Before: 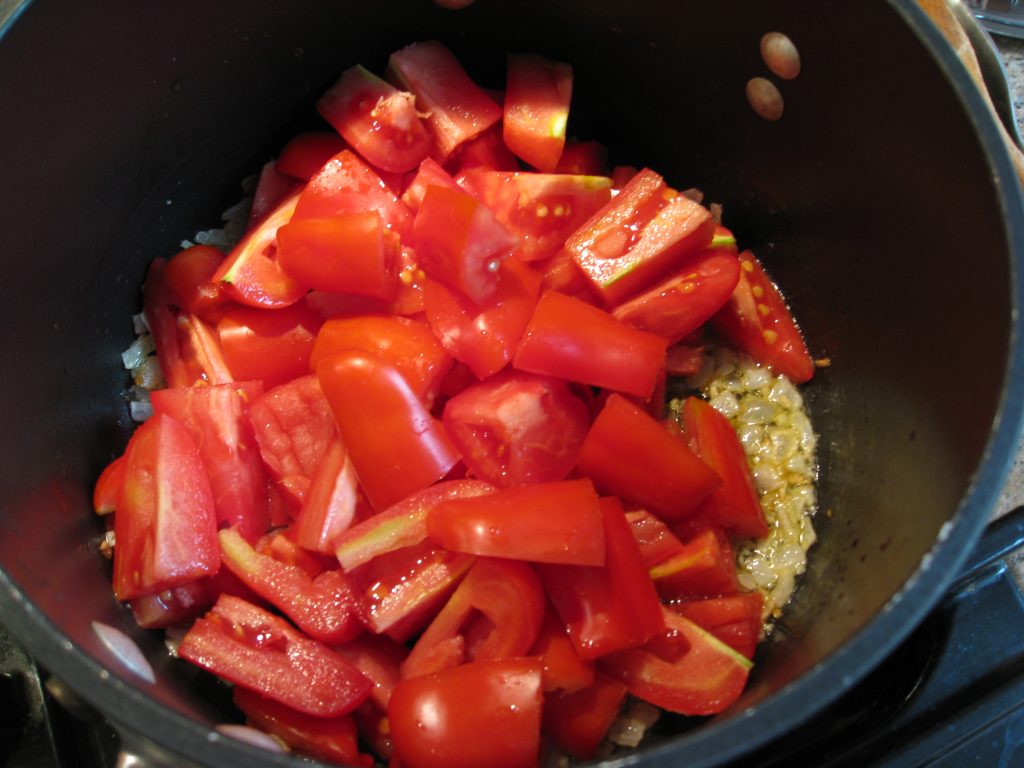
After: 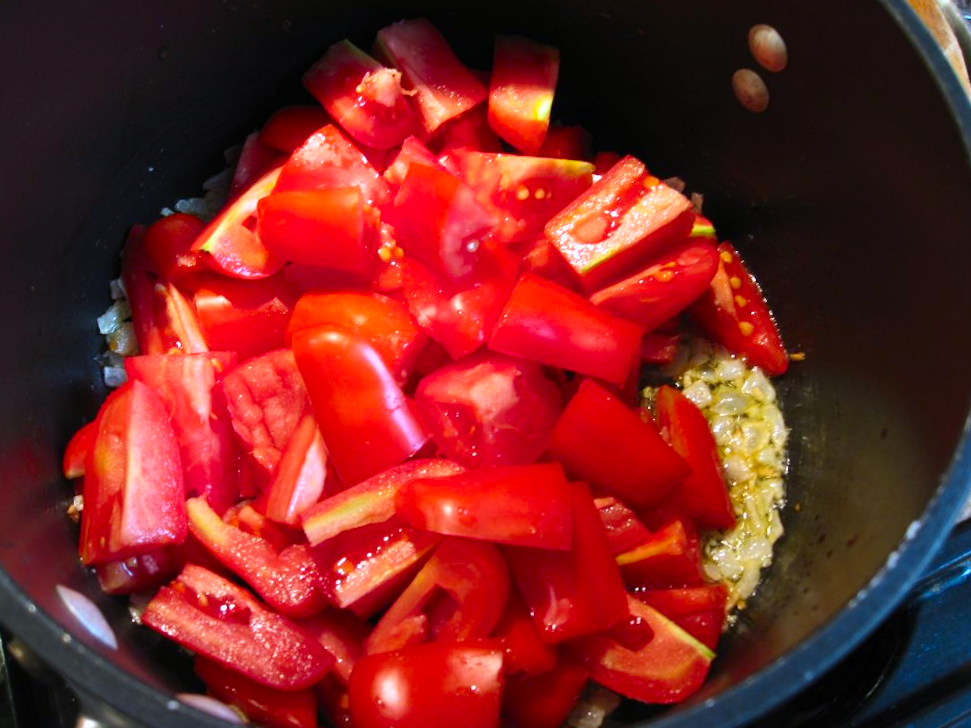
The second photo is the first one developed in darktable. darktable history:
white balance: red 0.967, blue 1.119, emerald 0.756
crop and rotate: angle -2.38°
contrast brightness saturation: contrast 0.23, brightness 0.1, saturation 0.29
